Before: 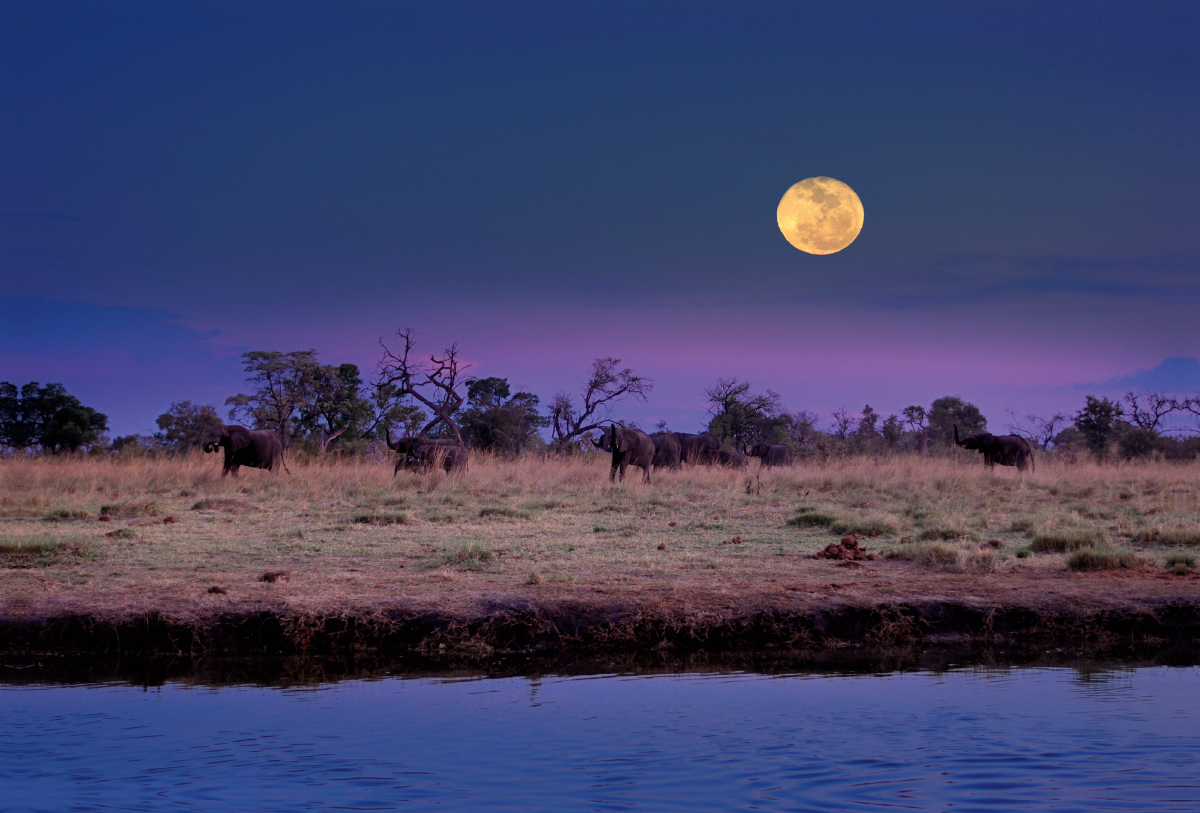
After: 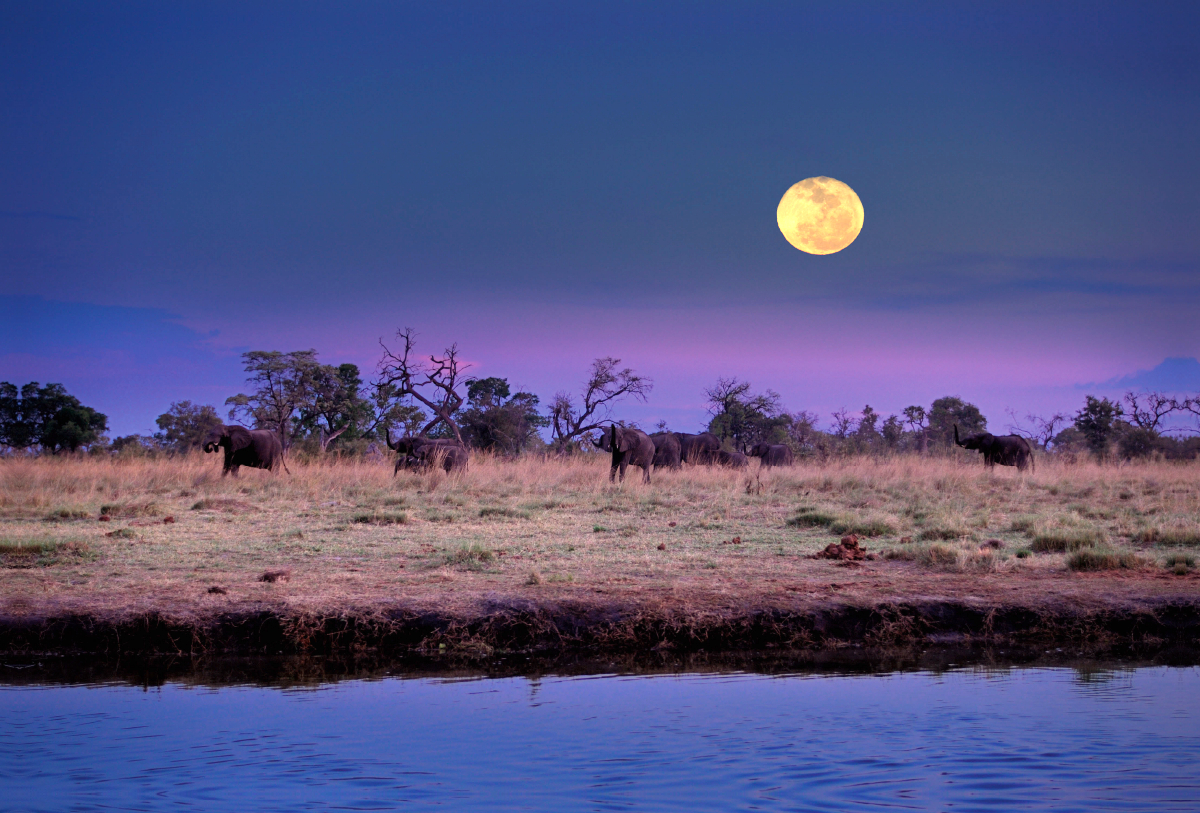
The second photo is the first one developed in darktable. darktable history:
tone equalizer: edges refinement/feathering 500, mask exposure compensation -1.57 EV, preserve details guided filter
exposure: black level correction 0, exposure 0.698 EV, compensate highlight preservation false
vignetting: fall-off start 79.76%, brightness -0.368, saturation 0.008, unbound false
local contrast: mode bilateral grid, contrast 21, coarseness 50, detail 101%, midtone range 0.2
